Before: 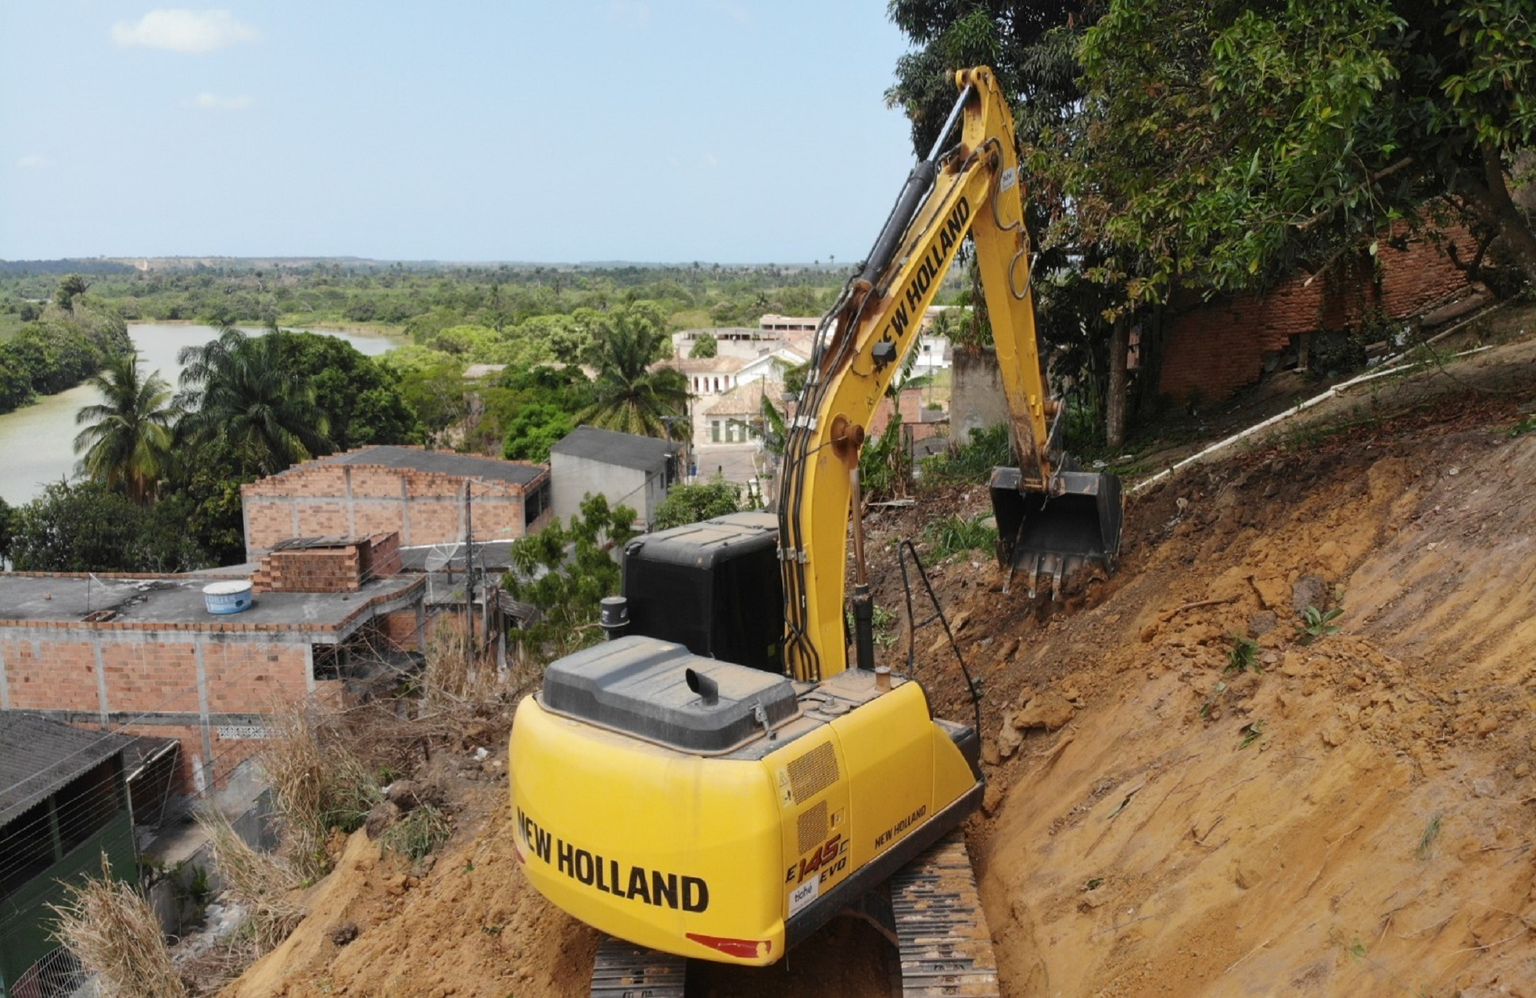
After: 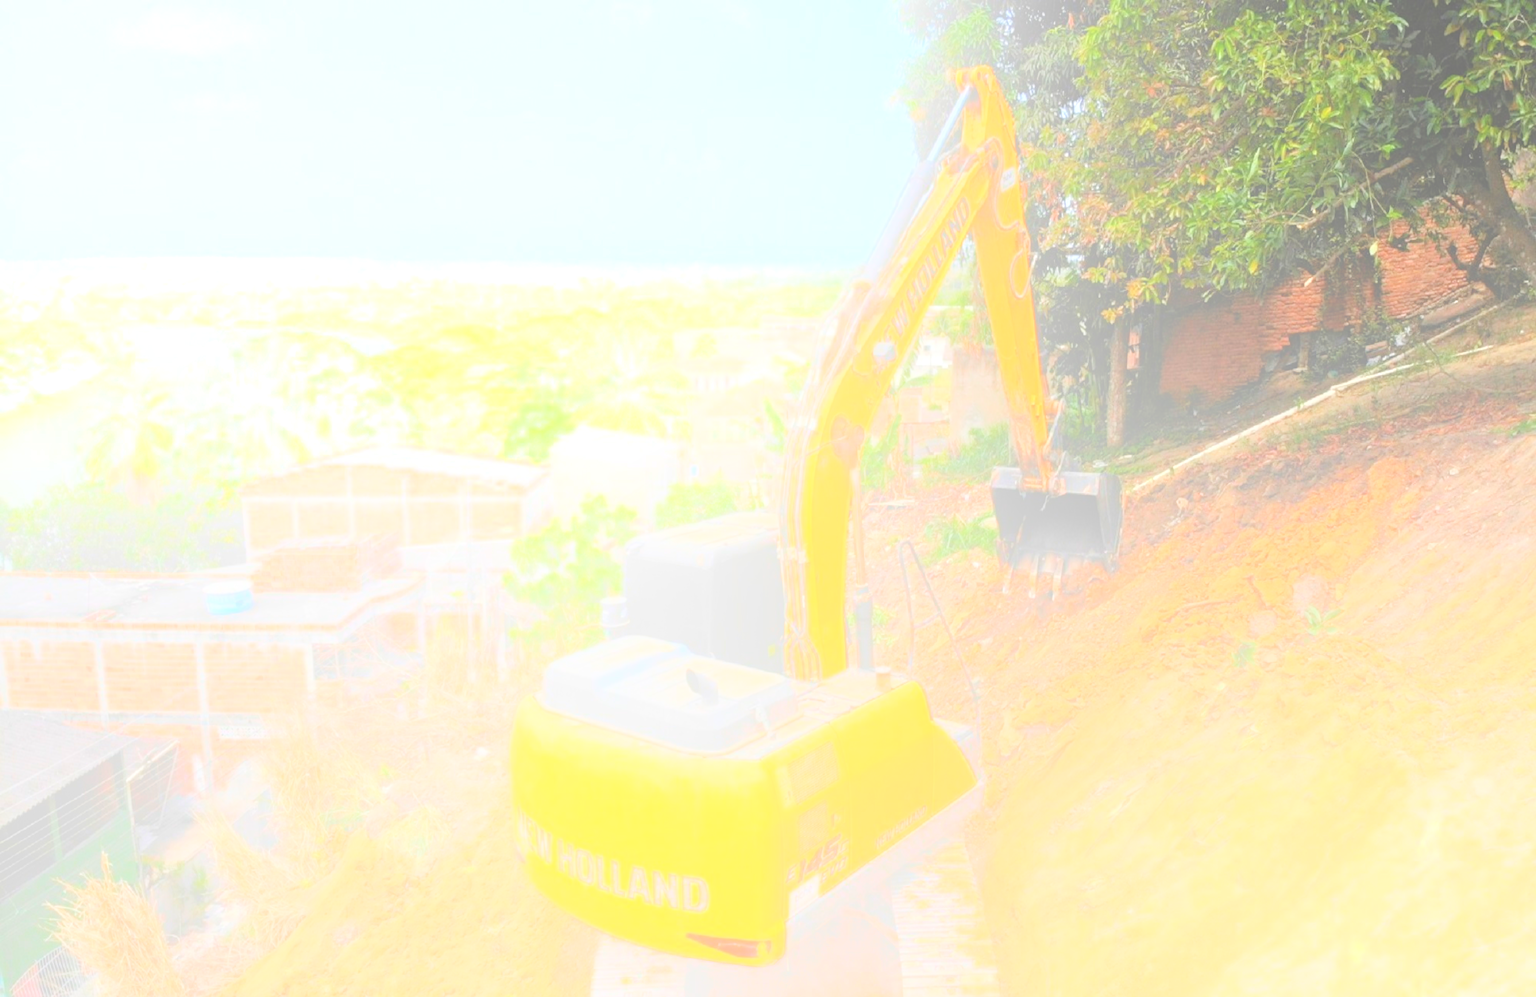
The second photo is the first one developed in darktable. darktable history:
tone equalizer: -7 EV 0.15 EV, -6 EV 0.6 EV, -5 EV 1.15 EV, -4 EV 1.33 EV, -3 EV 1.15 EV, -2 EV 0.6 EV, -1 EV 0.15 EV, mask exposure compensation -0.5 EV
bloom: size 70%, threshold 25%, strength 70%
